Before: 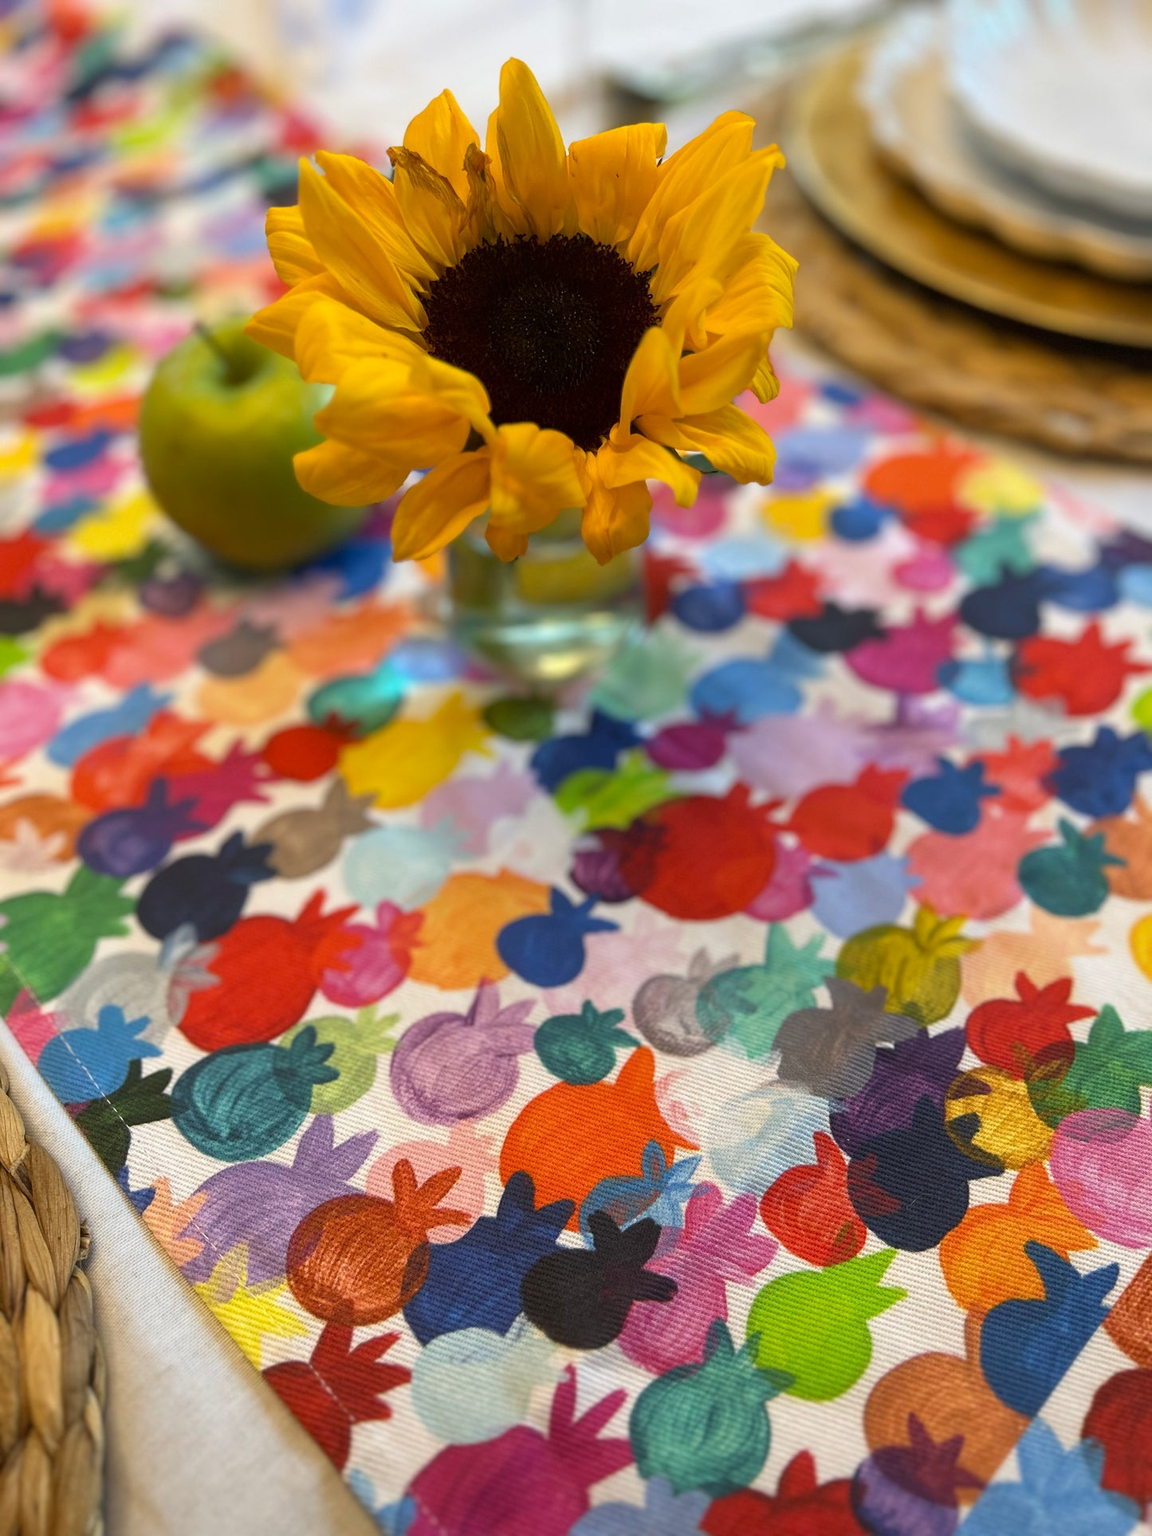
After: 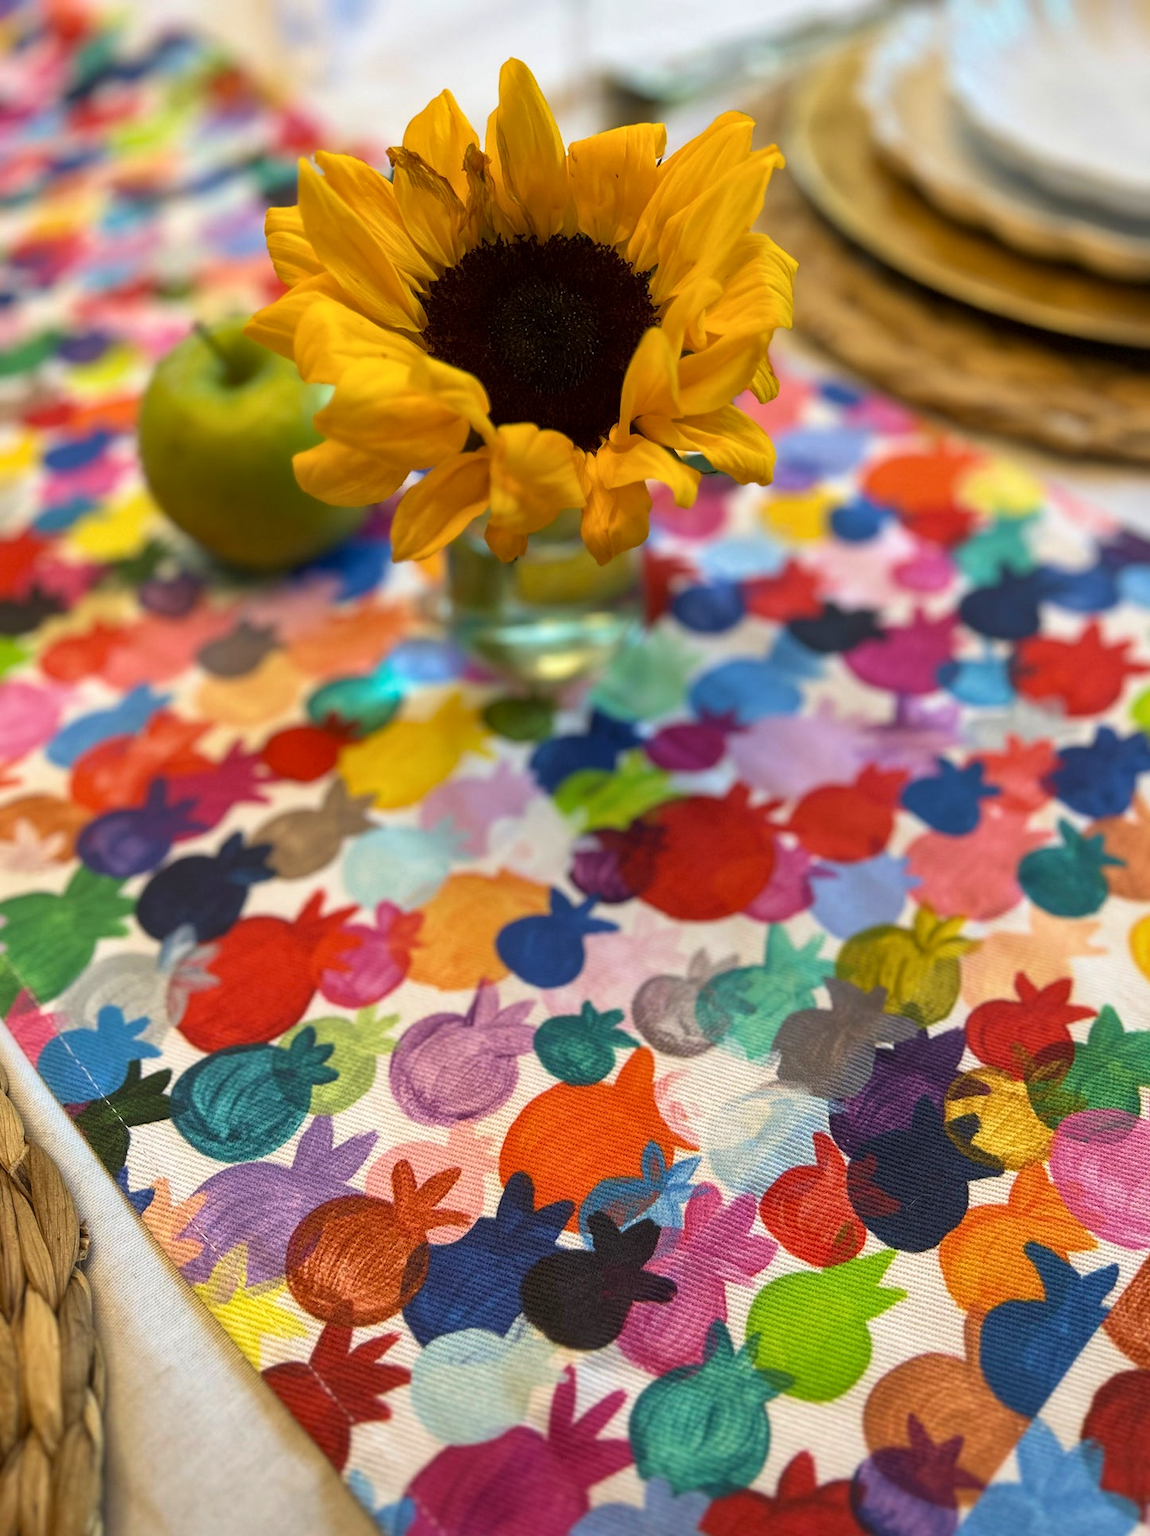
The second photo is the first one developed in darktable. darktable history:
local contrast: mode bilateral grid, contrast 20, coarseness 50, detail 120%, midtone range 0.2
velvia: on, module defaults
crop and rotate: left 0.126%
